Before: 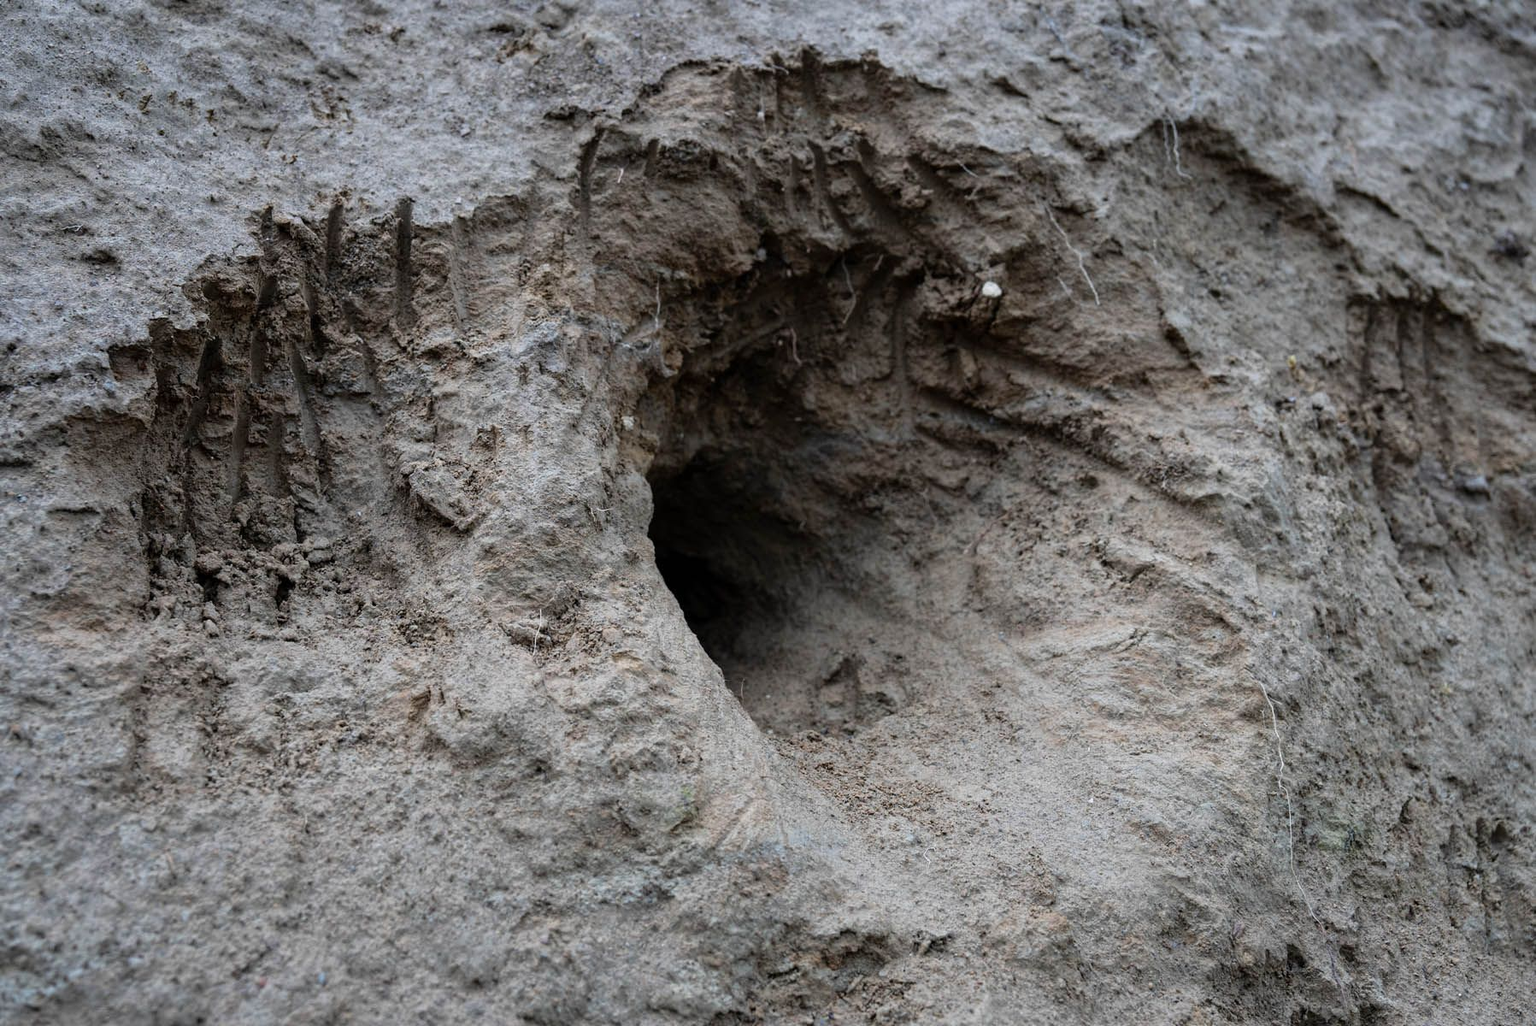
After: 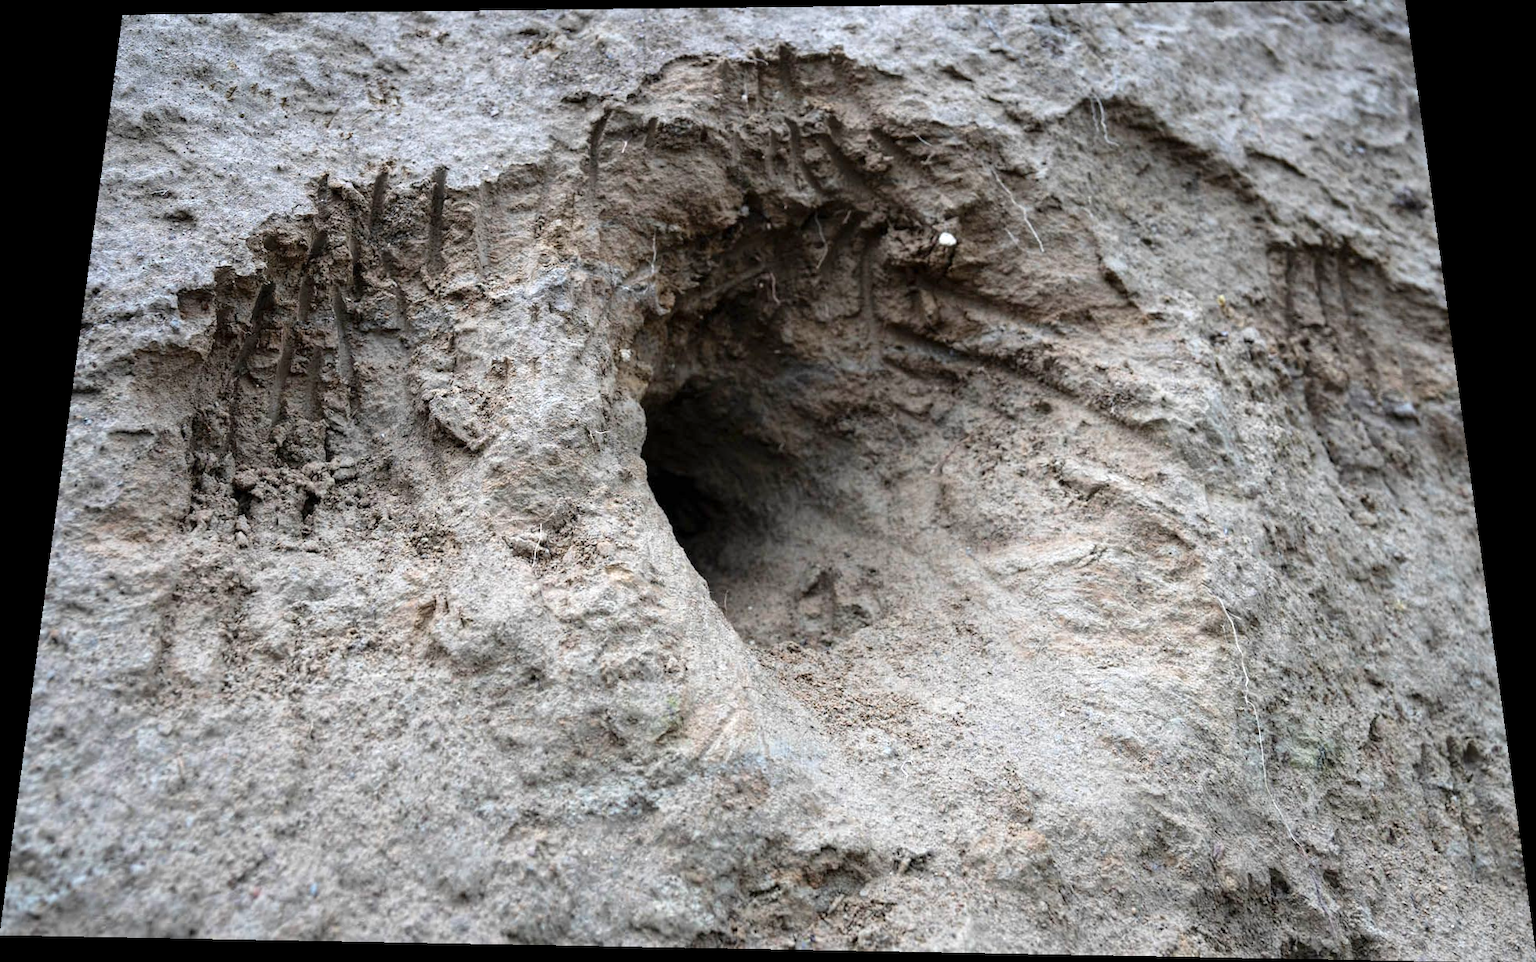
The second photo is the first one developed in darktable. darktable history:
rotate and perspective: rotation 0.128°, lens shift (vertical) -0.181, lens shift (horizontal) -0.044, shear 0.001, automatic cropping off
exposure: exposure 0.722 EV, compensate highlight preservation false
